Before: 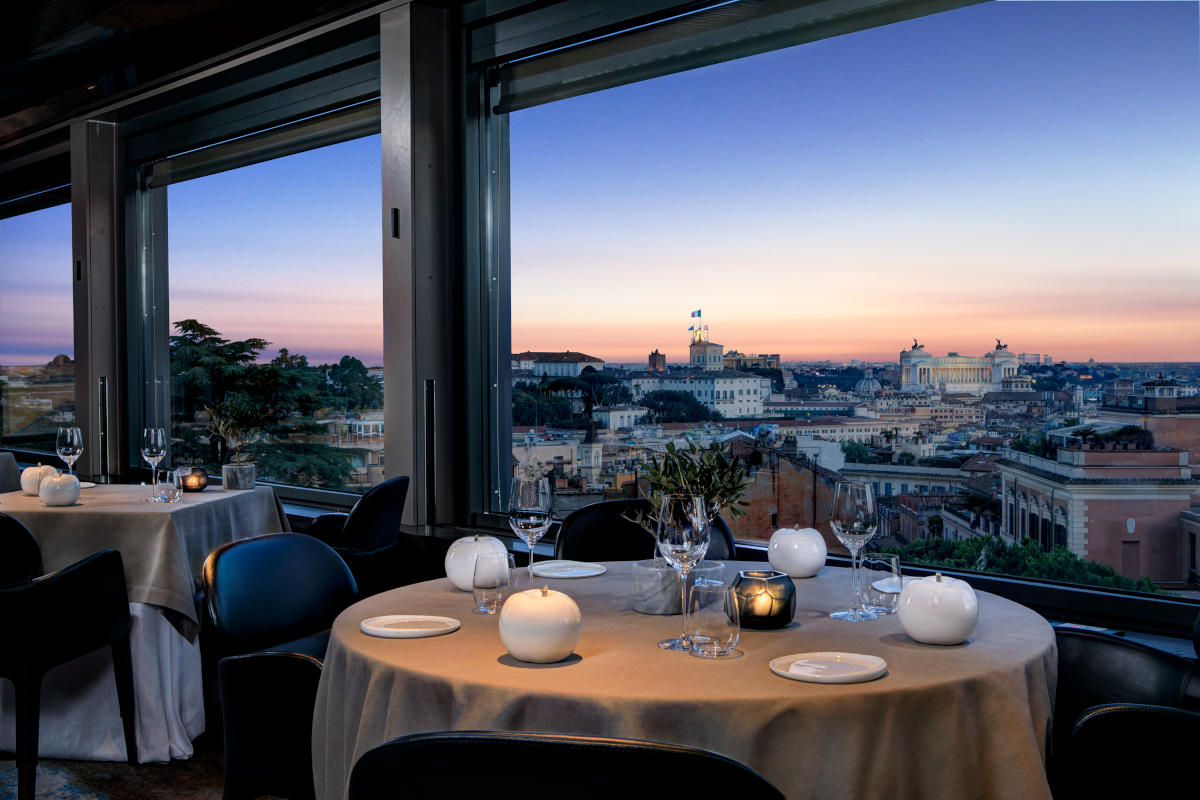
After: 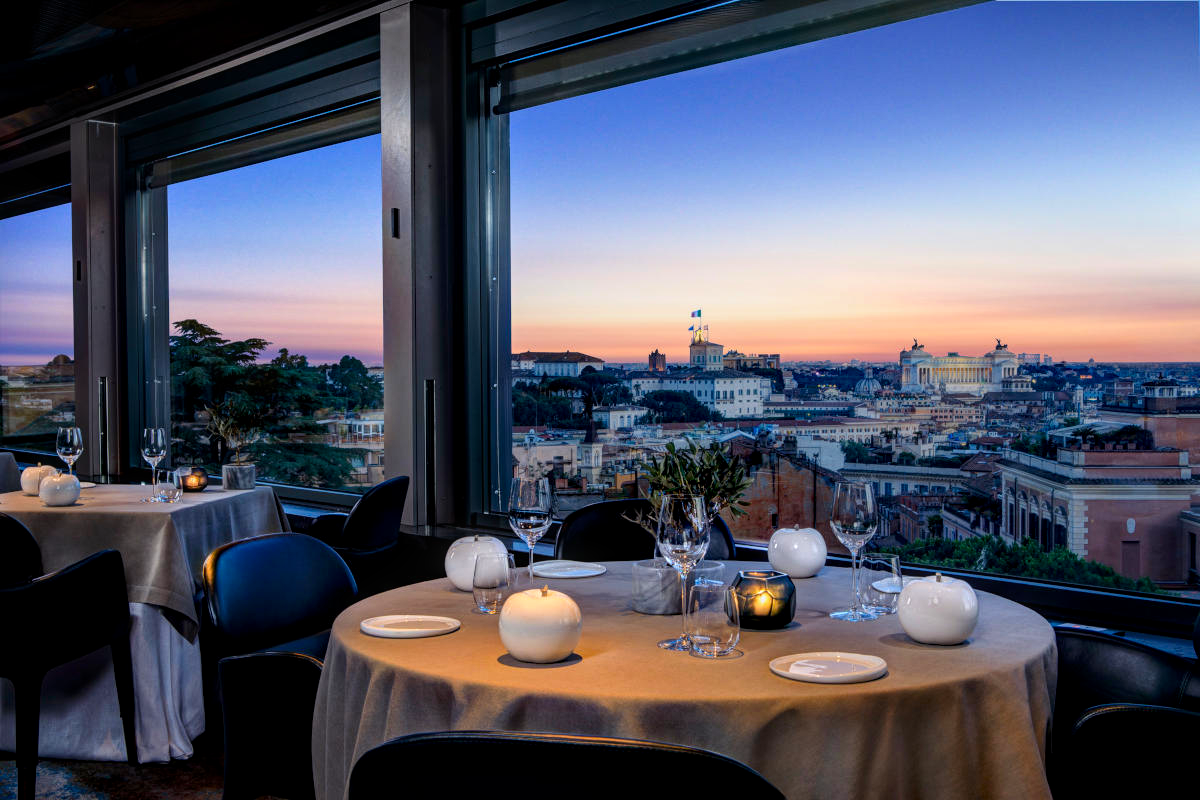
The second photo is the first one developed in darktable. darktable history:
shadows and highlights: shadows -31.66, highlights 30.11
local contrast: on, module defaults
color balance rgb: shadows lift › chroma 3.162%, shadows lift › hue 280.42°, perceptual saturation grading › global saturation 19.734%, perceptual brilliance grading › global brilliance 1.965%, perceptual brilliance grading › highlights -3.961%, global vibrance 20%
